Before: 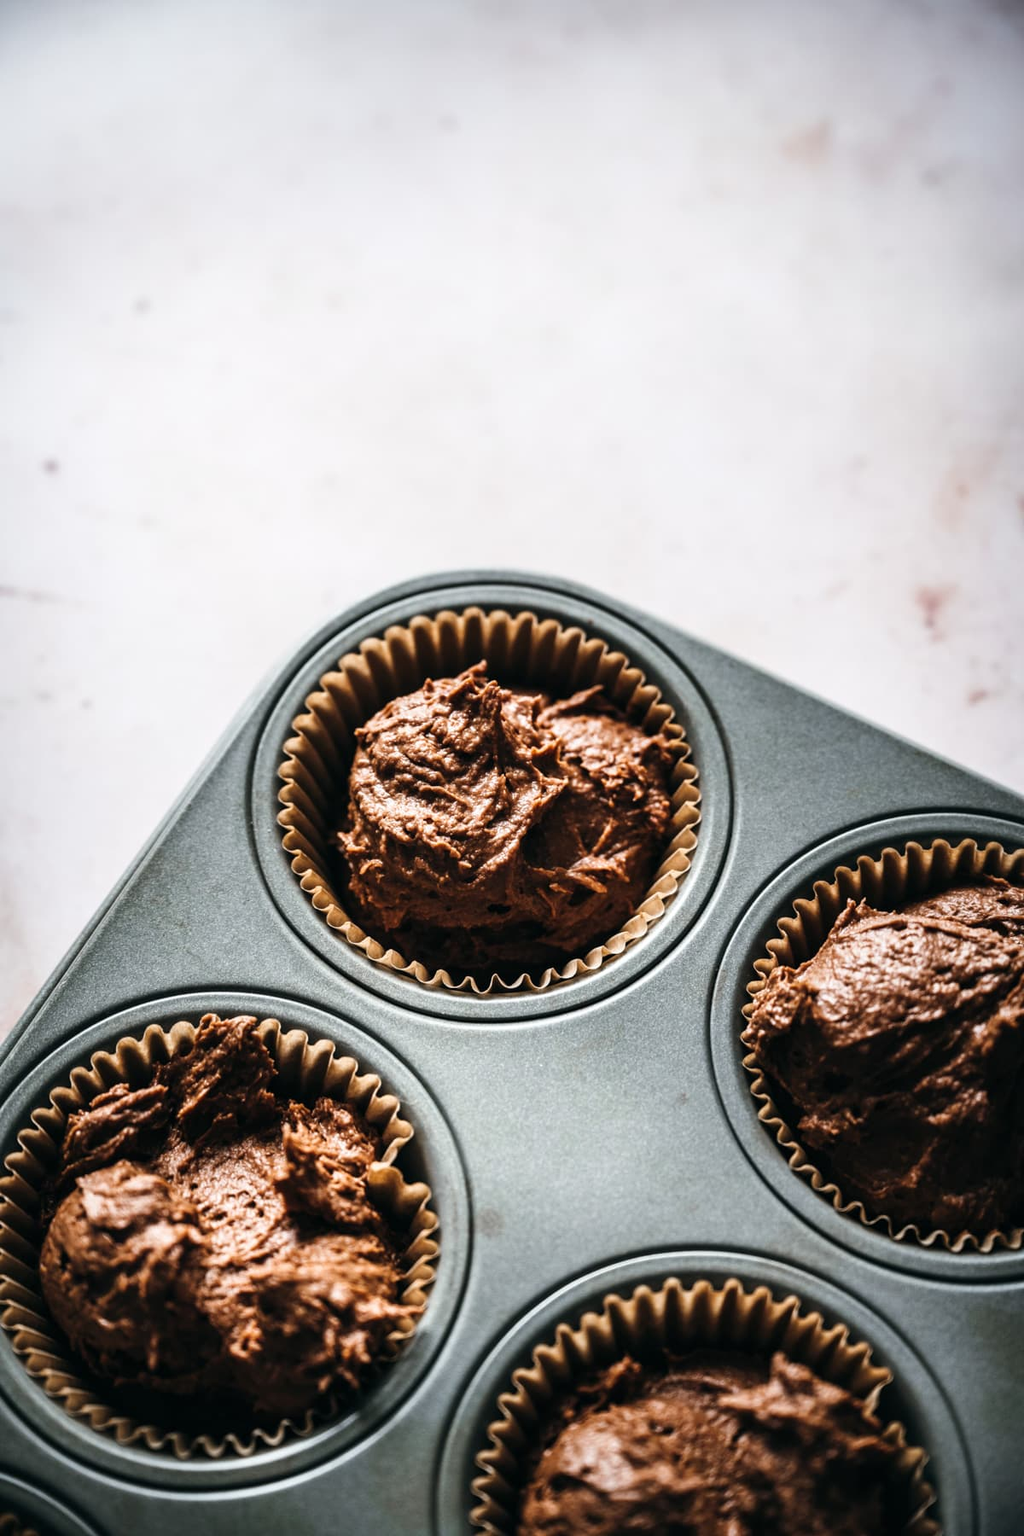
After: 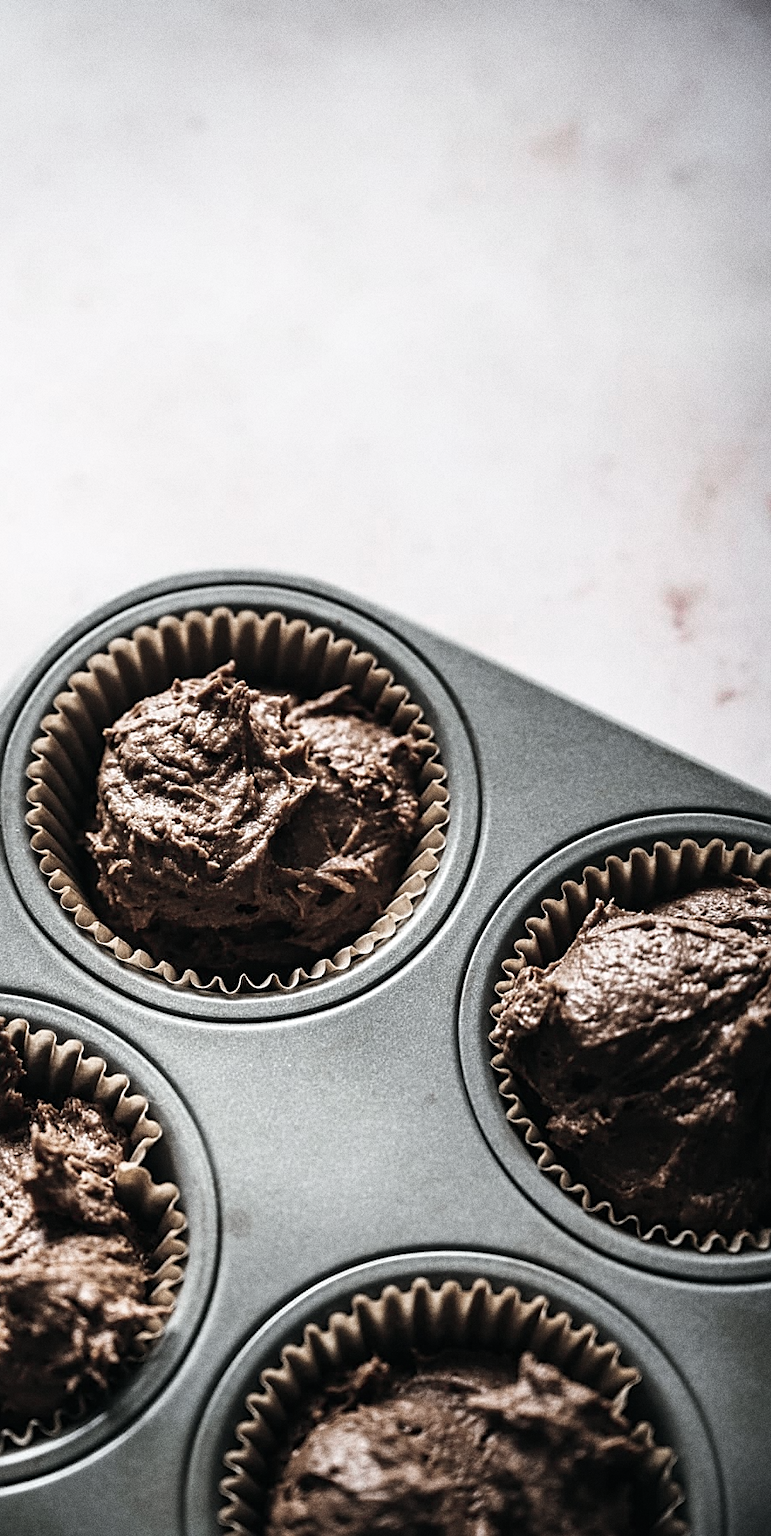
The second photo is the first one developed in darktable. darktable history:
grain: coarseness 0.09 ISO, strength 40%
sharpen: on, module defaults
crop and rotate: left 24.6%
color zones: curves: ch0 [(0, 0.6) (0.129, 0.508) (0.193, 0.483) (0.429, 0.5) (0.571, 0.5) (0.714, 0.5) (0.857, 0.5) (1, 0.6)]; ch1 [(0, 0.481) (0.112, 0.245) (0.213, 0.223) (0.429, 0.233) (0.571, 0.231) (0.683, 0.242) (0.857, 0.296) (1, 0.481)]
